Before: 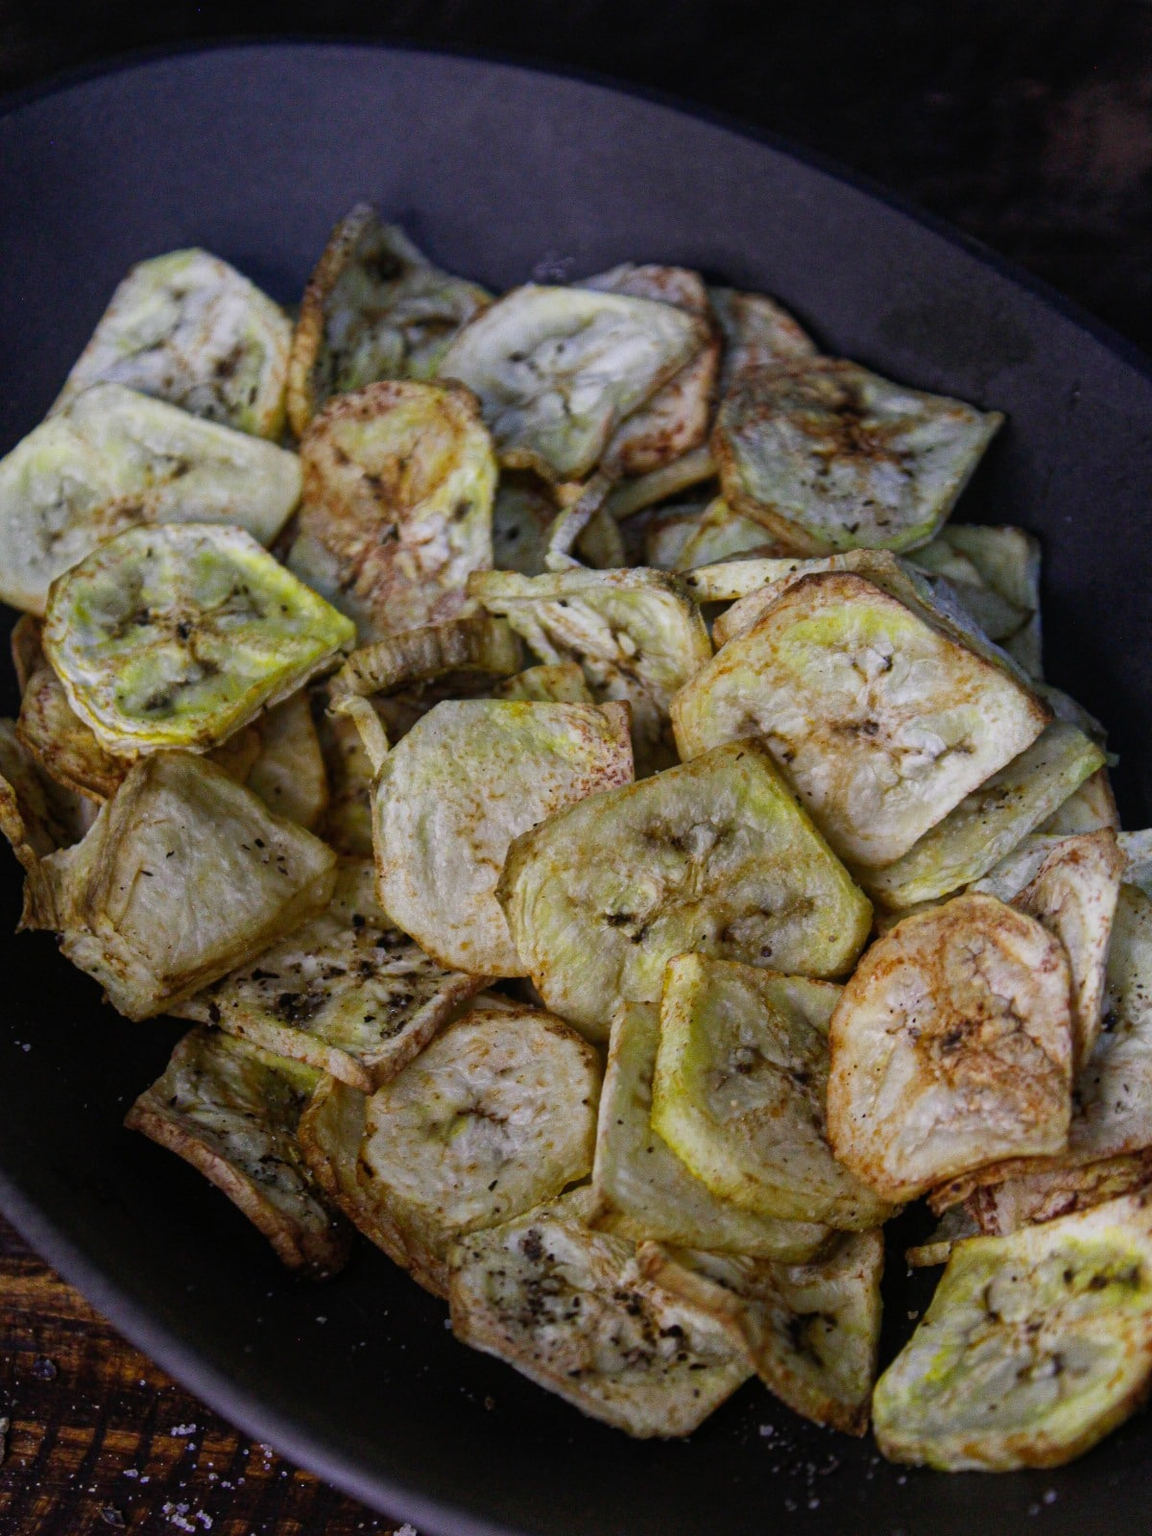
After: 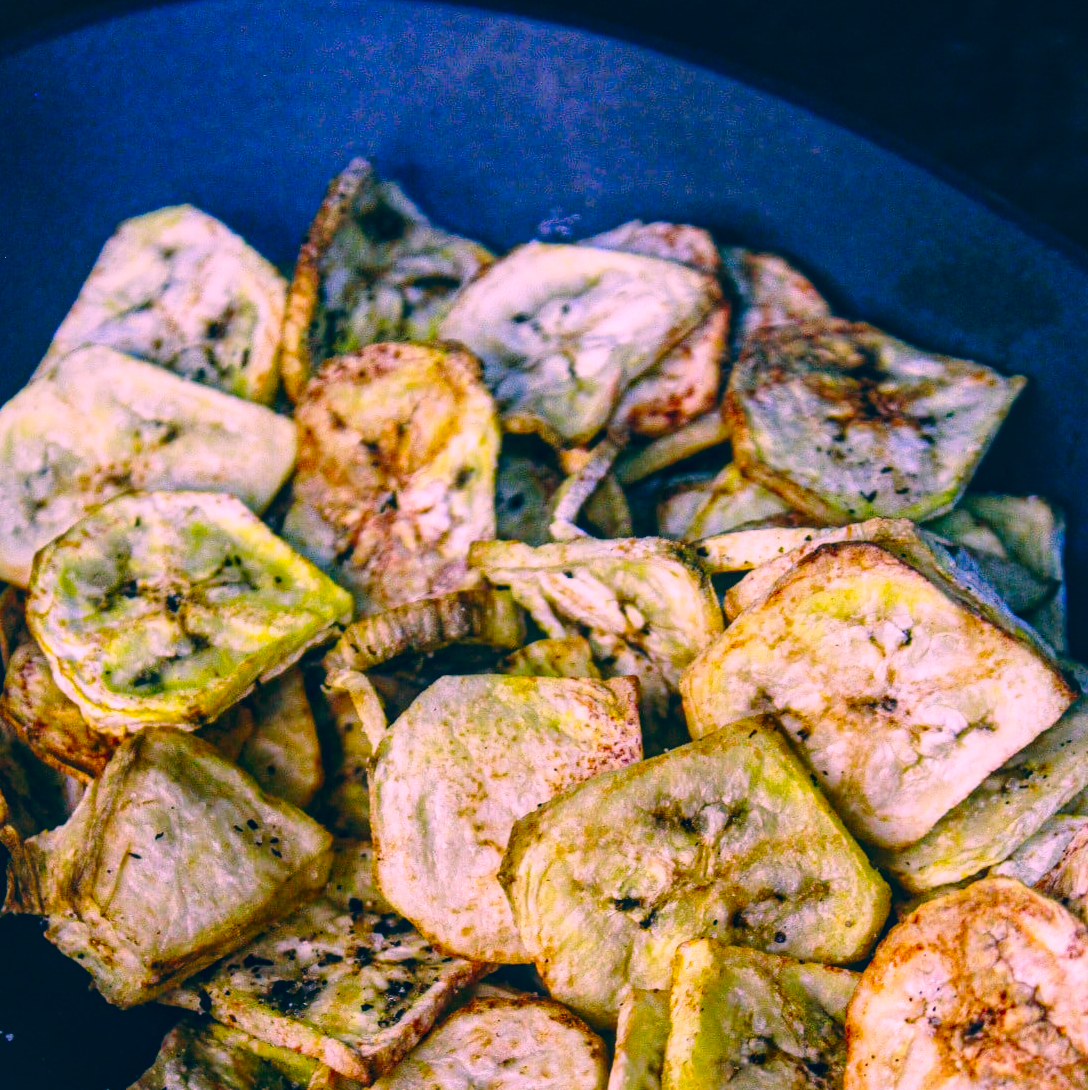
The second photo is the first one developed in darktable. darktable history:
base curve: curves: ch0 [(0, 0) (0.028, 0.03) (0.121, 0.232) (0.46, 0.748) (0.859, 0.968) (1, 1)], preserve colors none
crop: left 1.531%, top 3.398%, right 7.763%, bottom 28.459%
local contrast: on, module defaults
color correction: highlights a* 16.78, highlights b* 0.284, shadows a* -15.34, shadows b* -14.21, saturation 1.51
